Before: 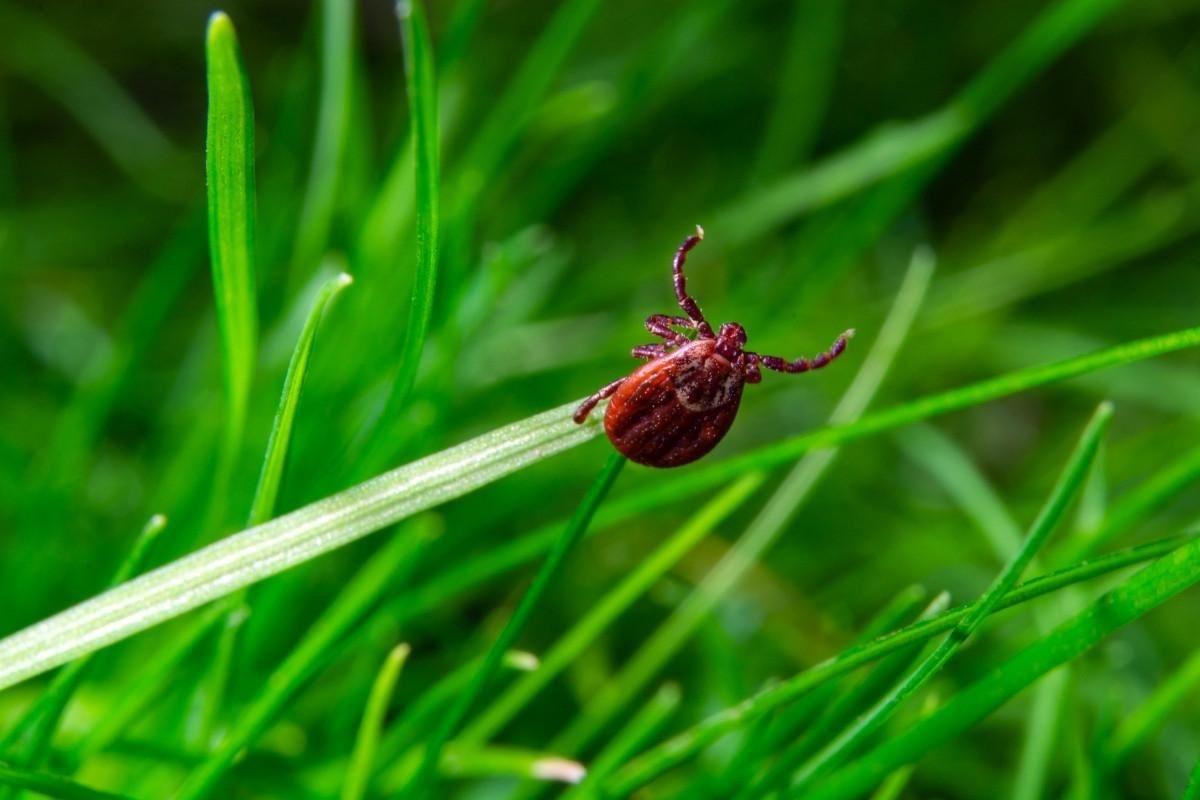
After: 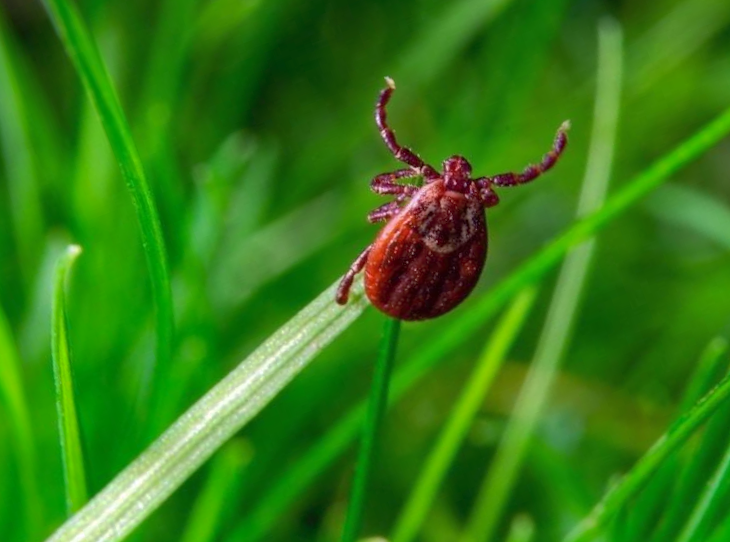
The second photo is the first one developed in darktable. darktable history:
shadows and highlights: on, module defaults
crop and rotate: angle 20.35°, left 6.84%, right 4.356%, bottom 1.064%
